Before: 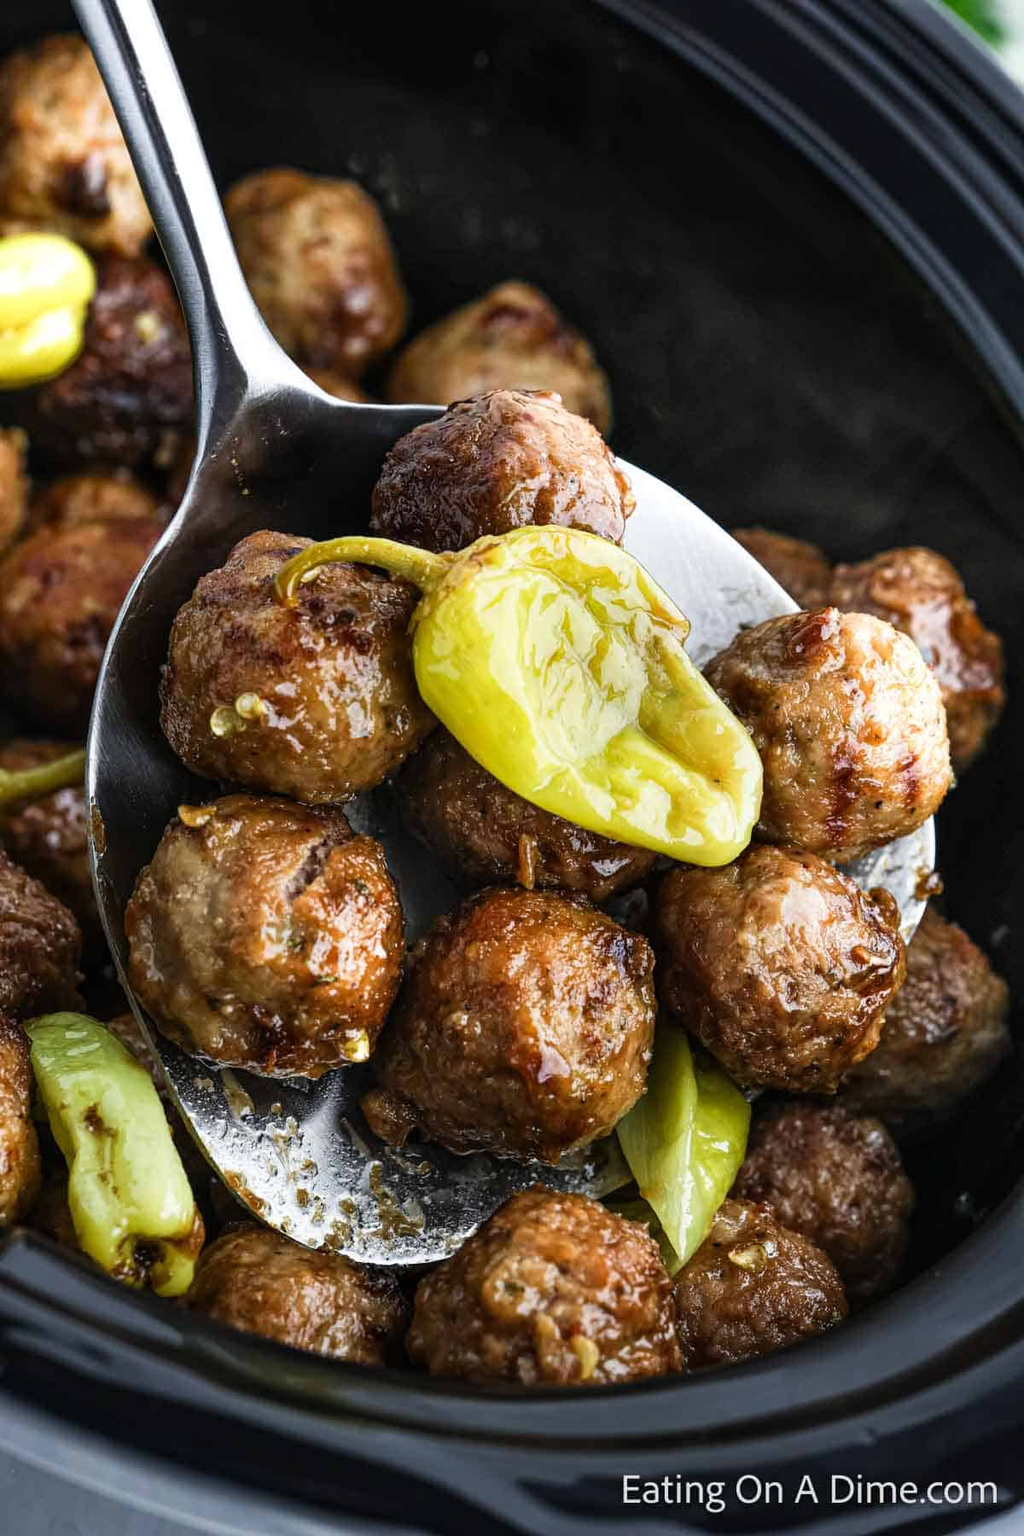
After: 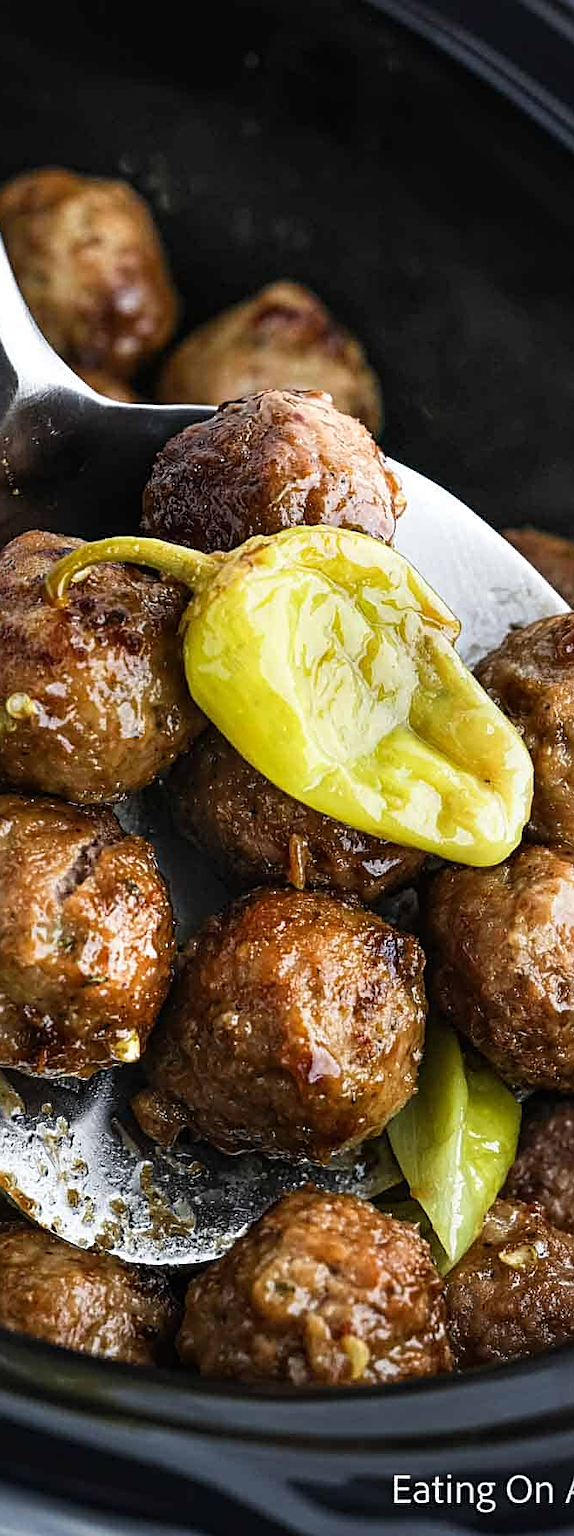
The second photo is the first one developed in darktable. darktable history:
sharpen: on, module defaults
crop and rotate: left 22.43%, right 21.46%
